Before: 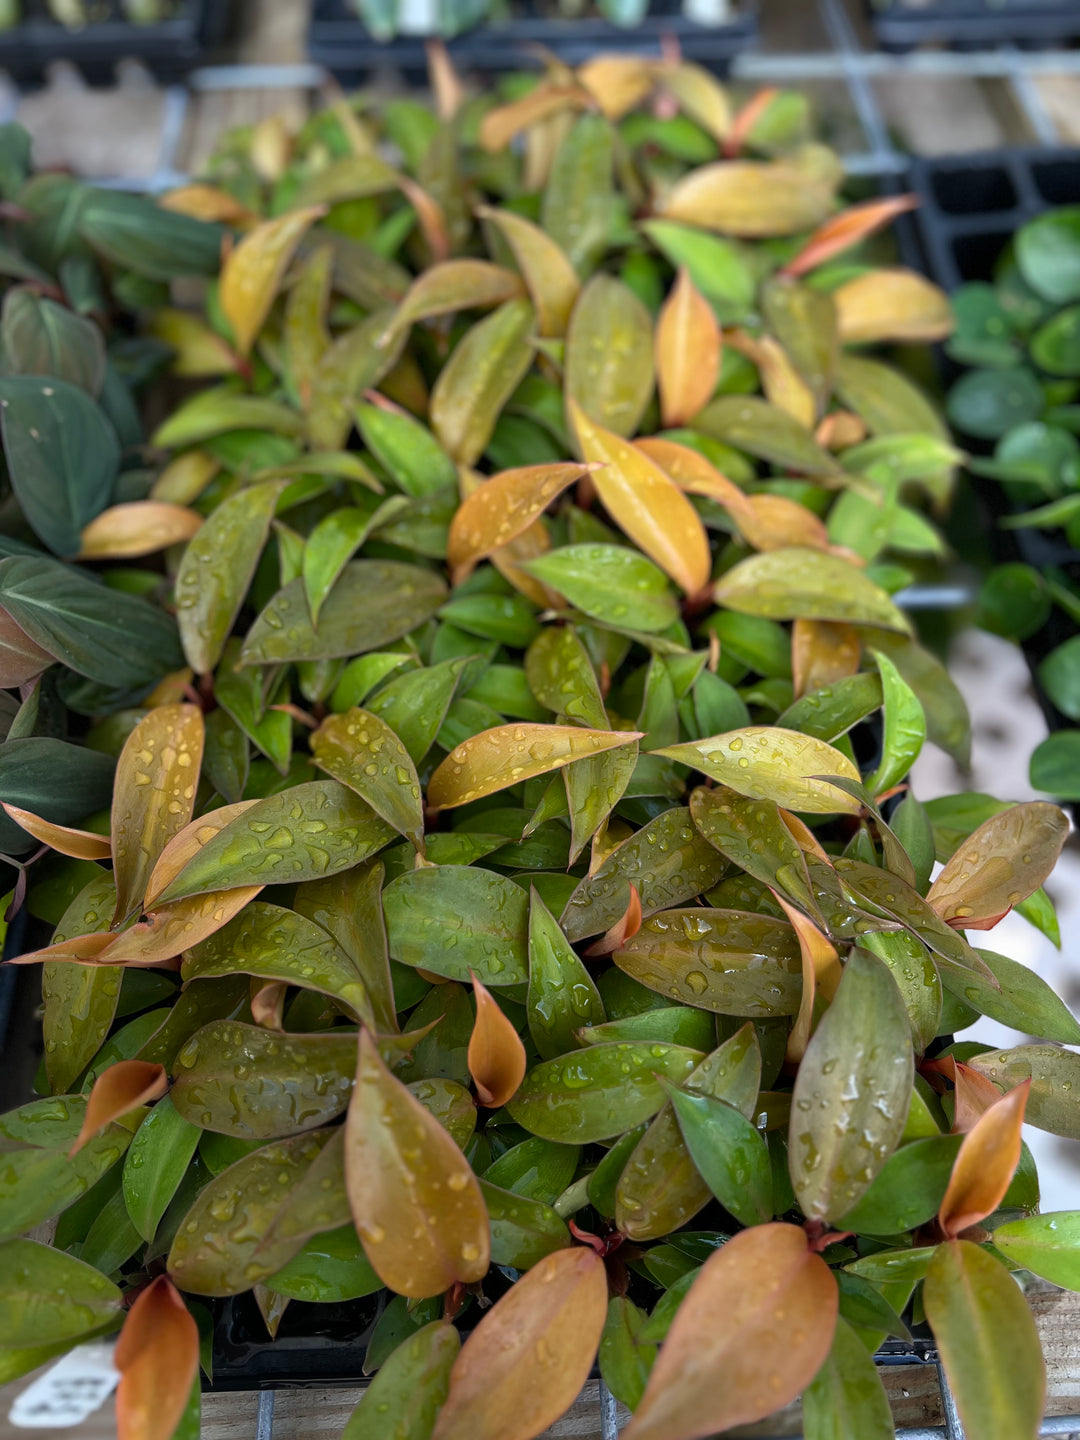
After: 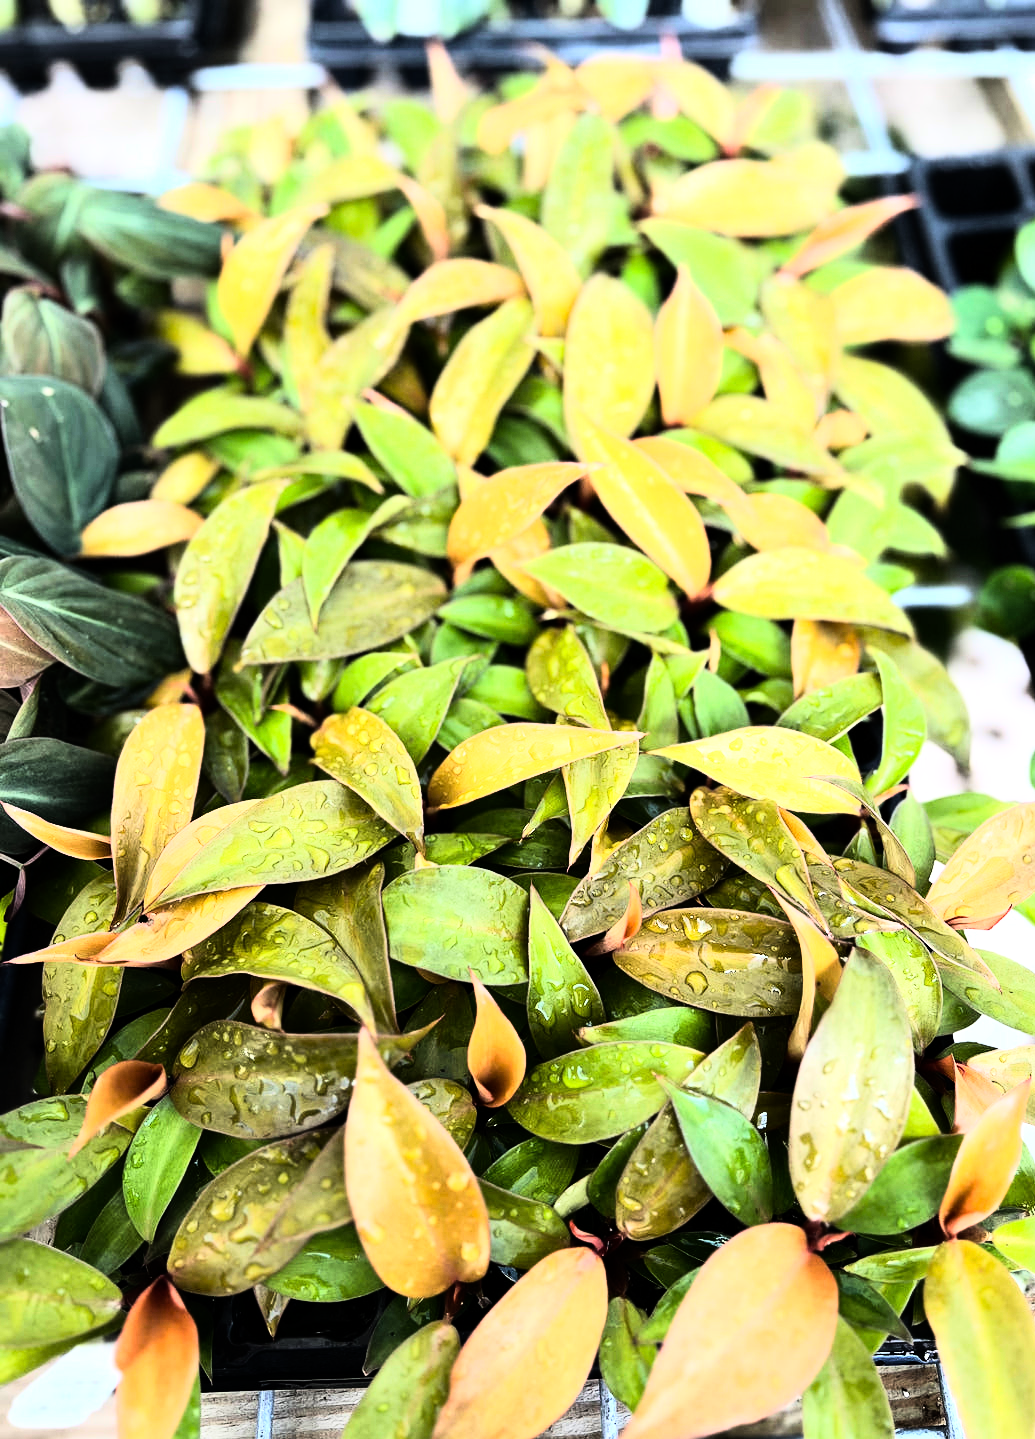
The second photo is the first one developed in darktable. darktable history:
exposure: exposure 0.485 EV, compensate highlight preservation false
tone equalizer: -8 EV -0.75 EV, -7 EV -0.7 EV, -6 EV -0.6 EV, -5 EV -0.4 EV, -3 EV 0.4 EV, -2 EV 0.6 EV, -1 EV 0.7 EV, +0 EV 0.75 EV, edges refinement/feathering 500, mask exposure compensation -1.57 EV, preserve details no
rgb curve: curves: ch0 [(0, 0) (0.21, 0.15) (0.24, 0.21) (0.5, 0.75) (0.75, 0.96) (0.89, 0.99) (1, 1)]; ch1 [(0, 0.02) (0.21, 0.13) (0.25, 0.2) (0.5, 0.67) (0.75, 0.9) (0.89, 0.97) (1, 1)]; ch2 [(0, 0.02) (0.21, 0.13) (0.25, 0.2) (0.5, 0.67) (0.75, 0.9) (0.89, 0.97) (1, 1)], compensate middle gray true
crop: right 4.126%, bottom 0.031%
